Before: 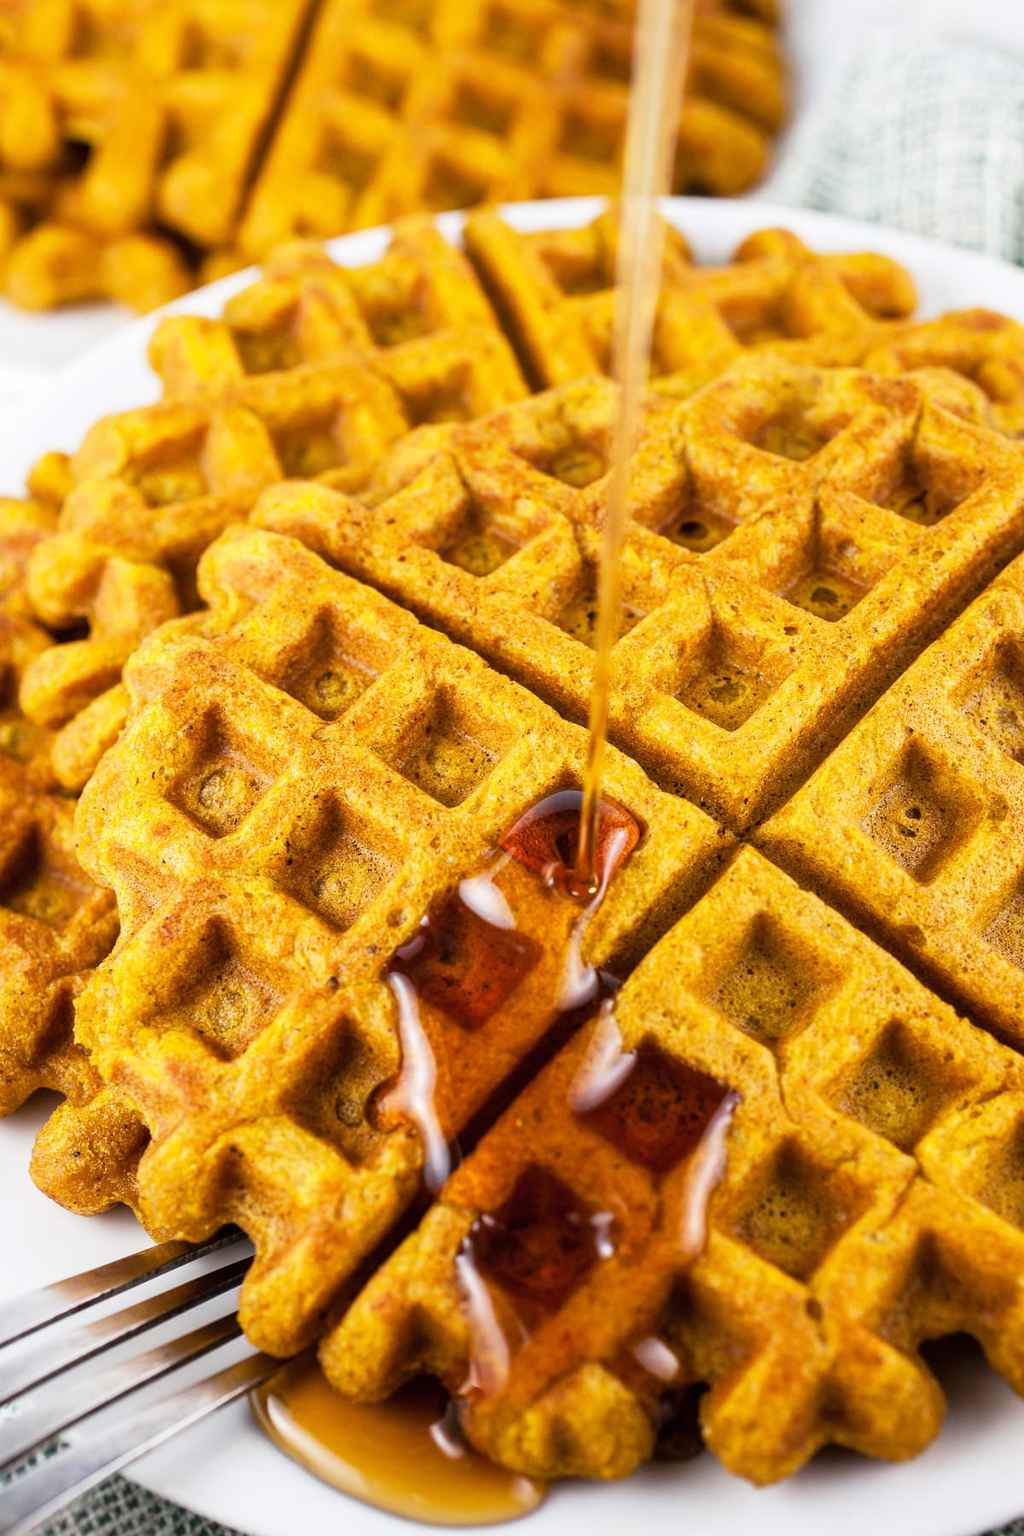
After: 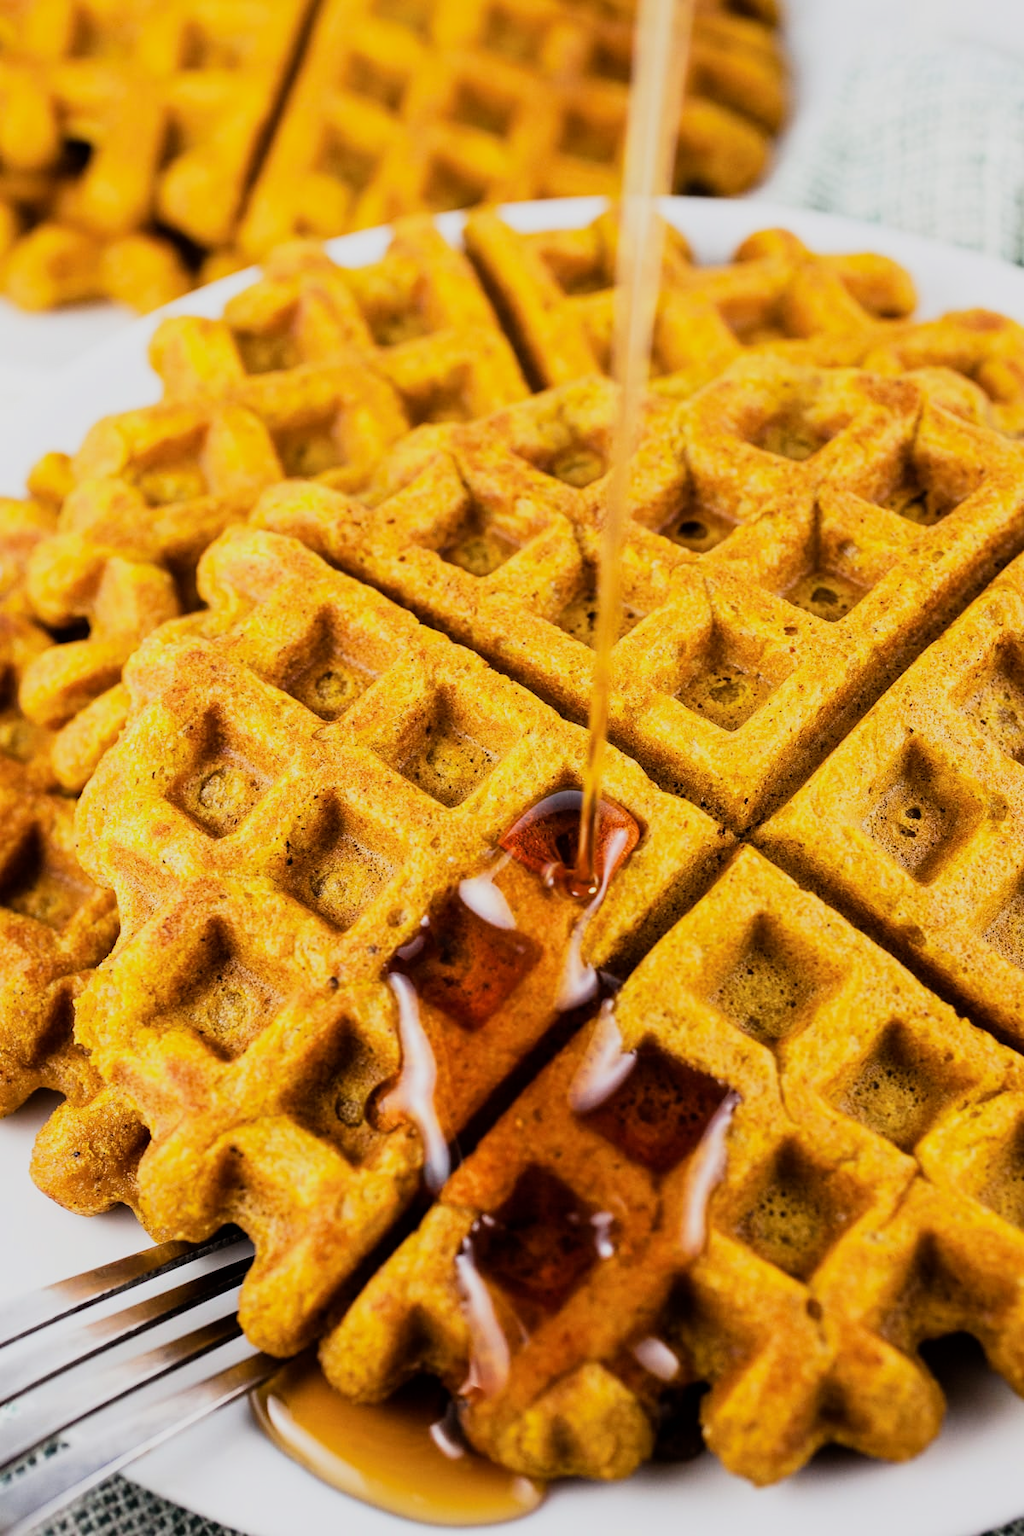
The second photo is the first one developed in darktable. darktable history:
filmic rgb: black relative exposure -7.5 EV, white relative exposure 5 EV, hardness 3.31, contrast 1.3, contrast in shadows safe
exposure: black level correction 0.001, compensate highlight preservation false
